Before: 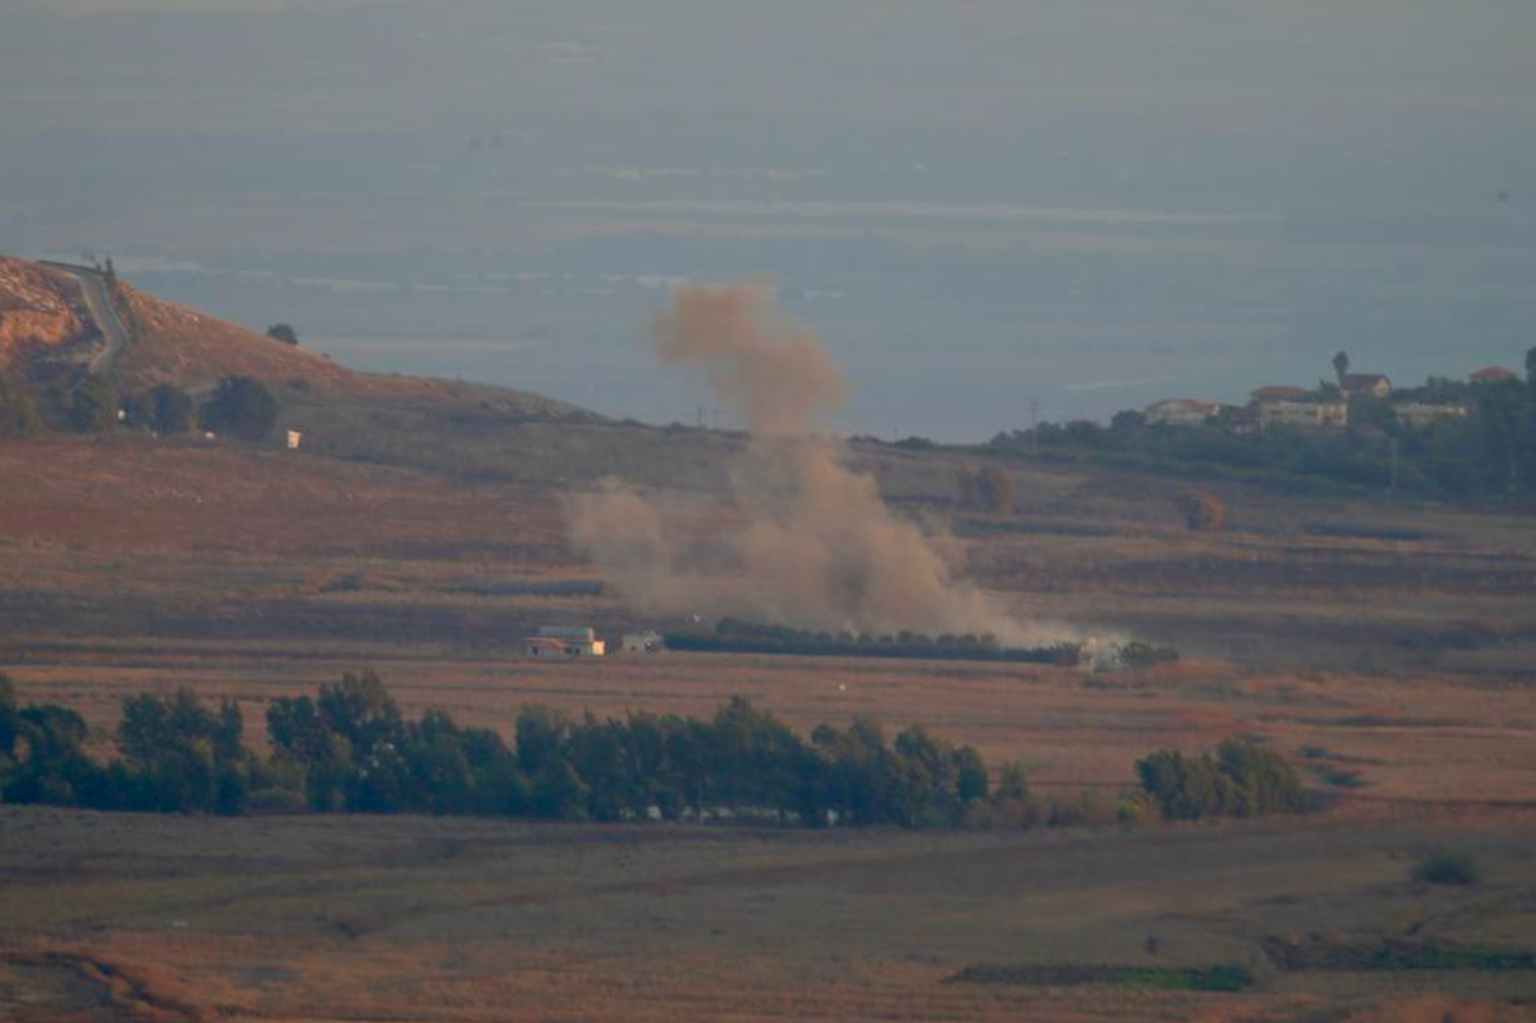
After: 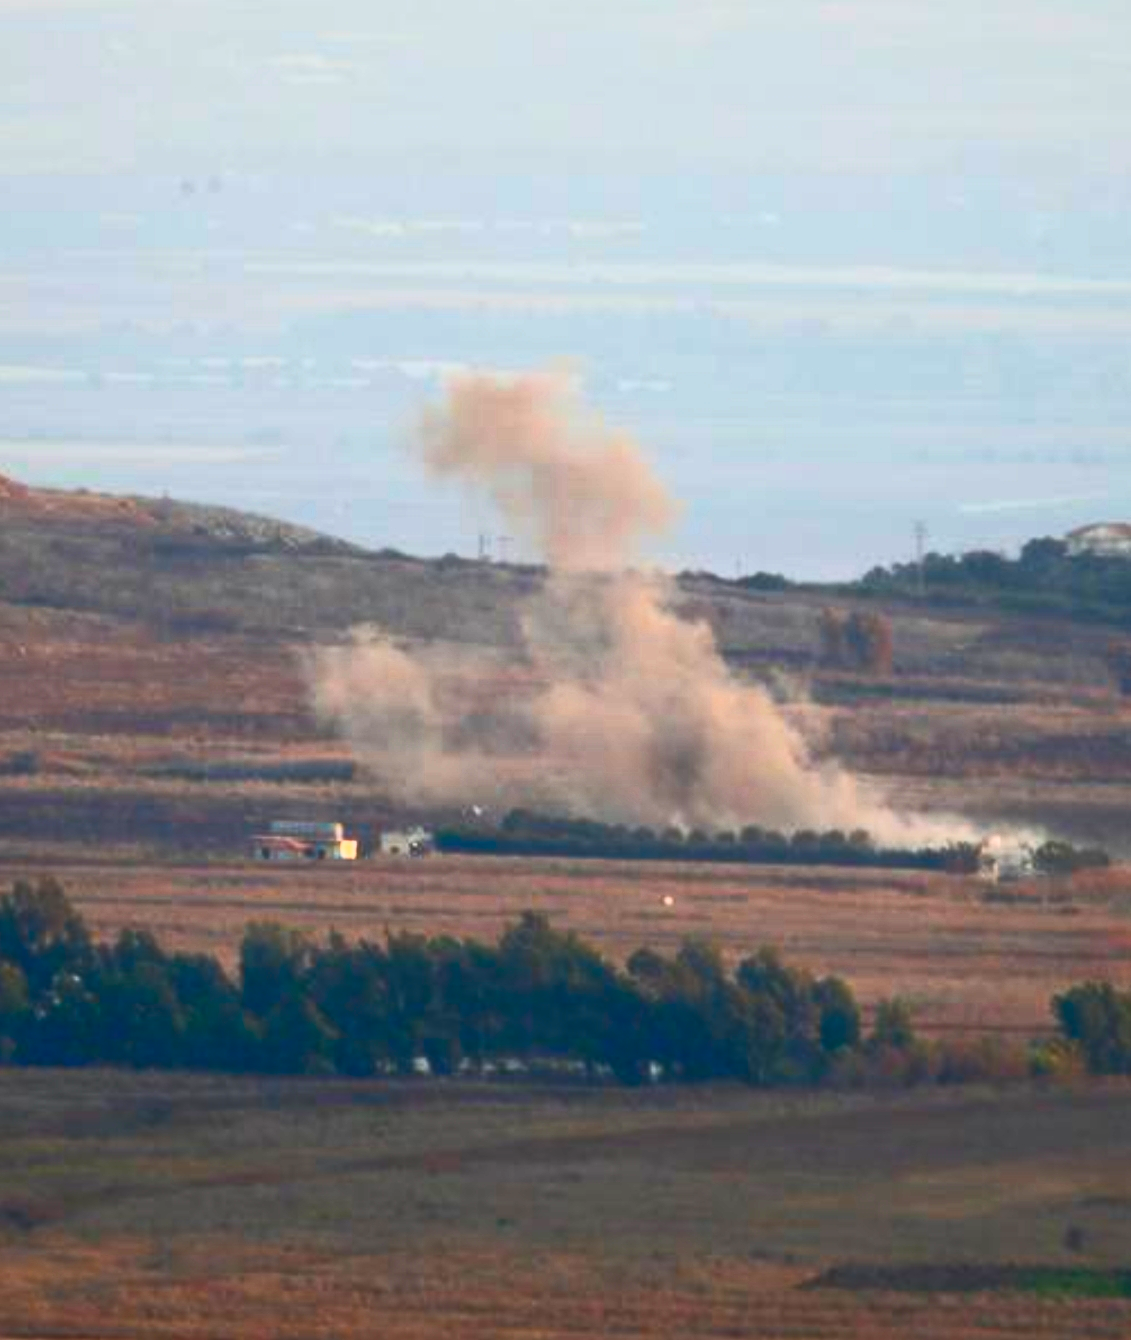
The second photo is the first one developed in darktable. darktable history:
crop: left 21.674%, right 22.086%
contrast brightness saturation: contrast 0.83, brightness 0.59, saturation 0.59
